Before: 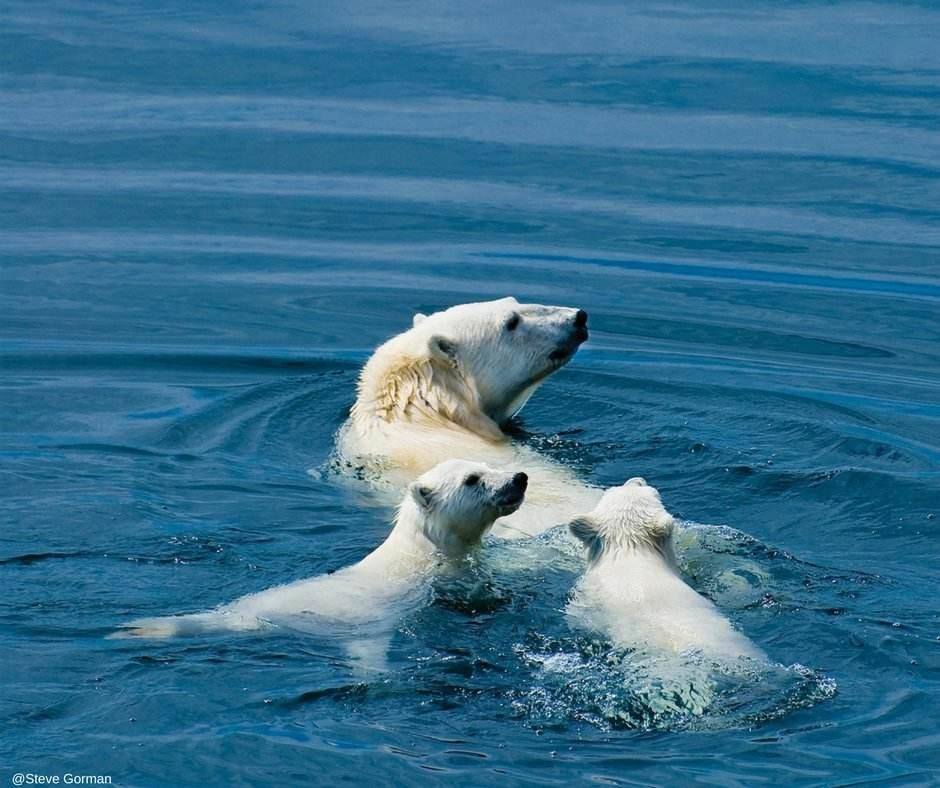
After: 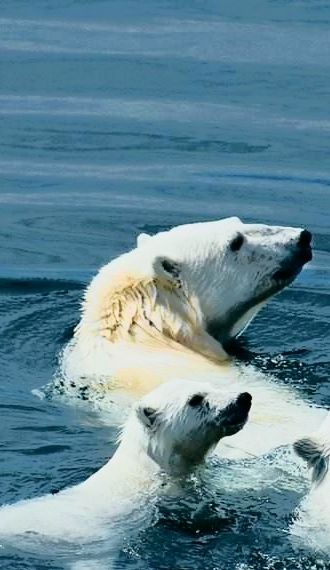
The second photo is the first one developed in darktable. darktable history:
crop and rotate: left 29.476%, top 10.214%, right 35.32%, bottom 17.333%
contrast brightness saturation: saturation -0.05
tone curve: curves: ch0 [(0, 0) (0.081, 0.033) (0.192, 0.124) (0.283, 0.238) (0.407, 0.476) (0.495, 0.521) (0.661, 0.756) (0.788, 0.87) (1, 0.951)]; ch1 [(0, 0) (0.161, 0.092) (0.35, 0.33) (0.392, 0.392) (0.427, 0.426) (0.479, 0.472) (0.505, 0.497) (0.521, 0.524) (0.567, 0.56) (0.583, 0.592) (0.625, 0.627) (0.678, 0.733) (1, 1)]; ch2 [(0, 0) (0.346, 0.362) (0.404, 0.427) (0.502, 0.499) (0.531, 0.523) (0.544, 0.561) (0.58, 0.59) (0.629, 0.642) (0.717, 0.678) (1, 1)], color space Lab, independent channels, preserve colors none
